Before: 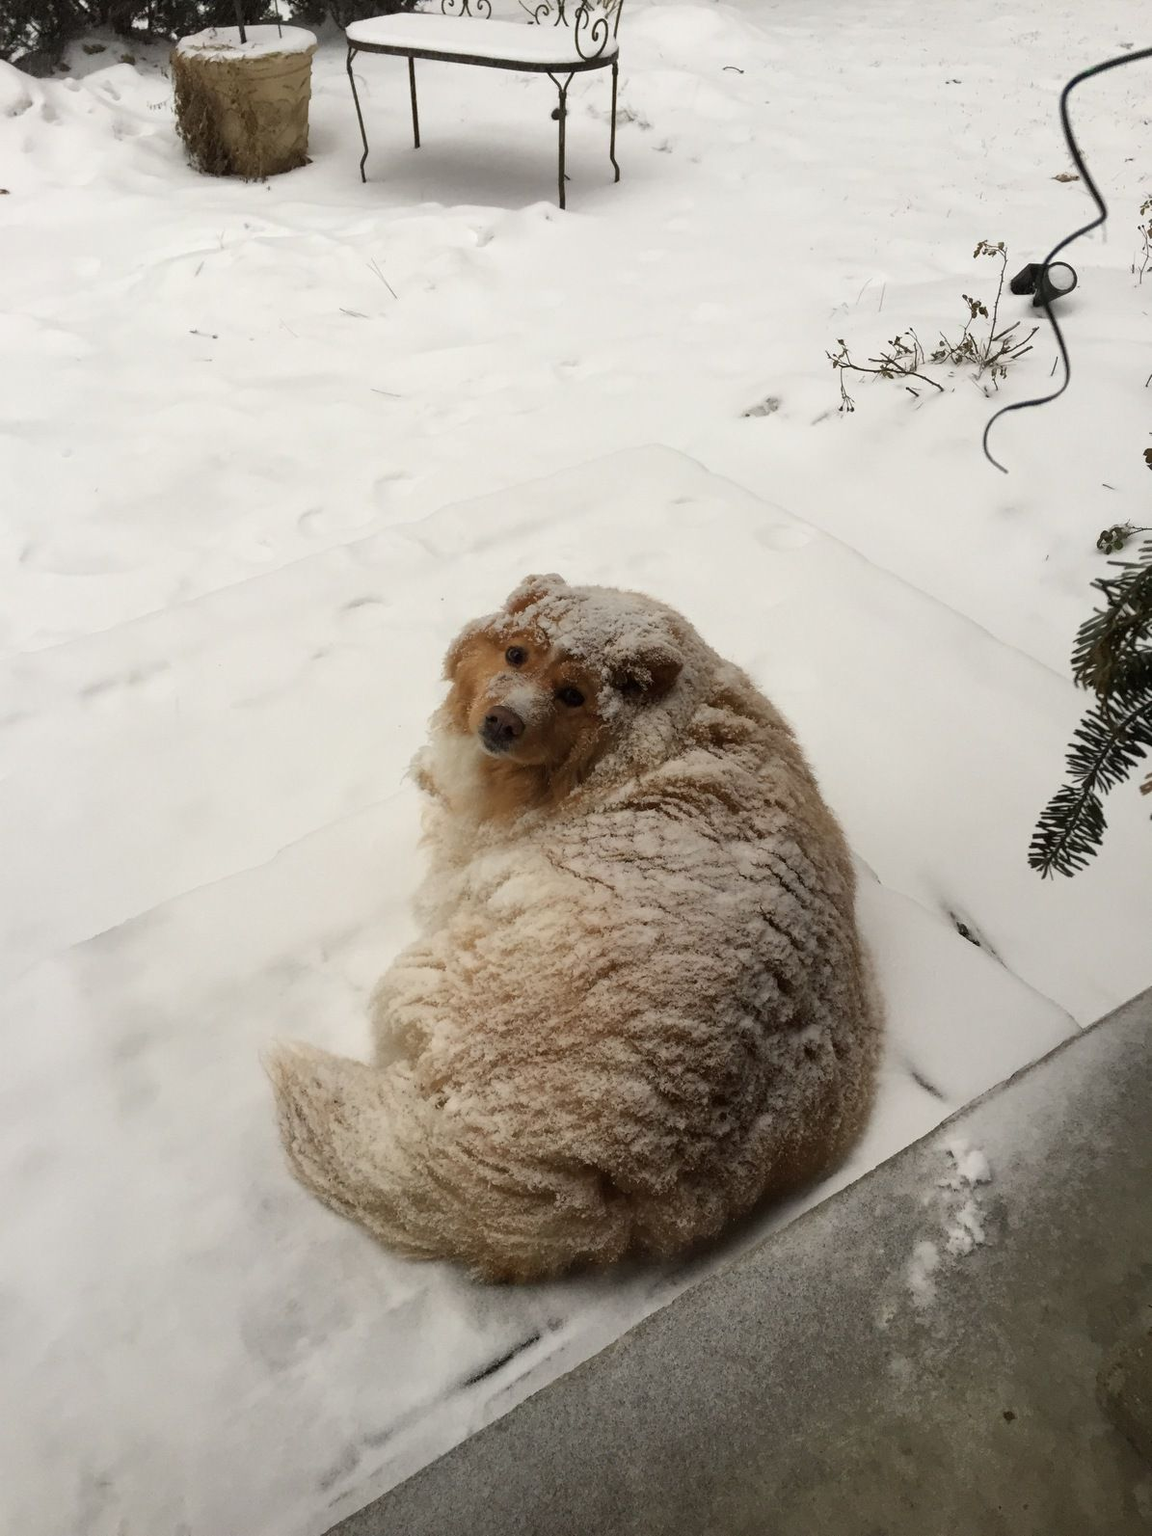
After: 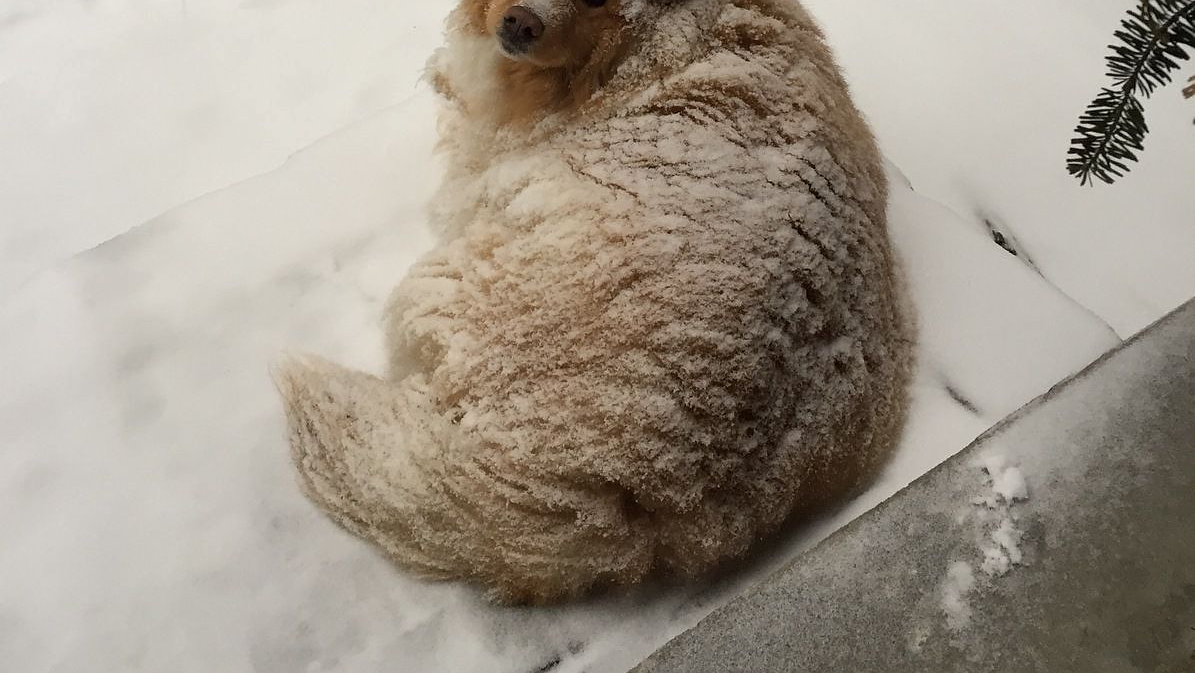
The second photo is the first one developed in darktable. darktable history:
sharpen: radius 0.984, amount 0.611
crop: top 45.635%, bottom 12.116%
tone equalizer: edges refinement/feathering 500, mask exposure compensation -1.57 EV, preserve details no
